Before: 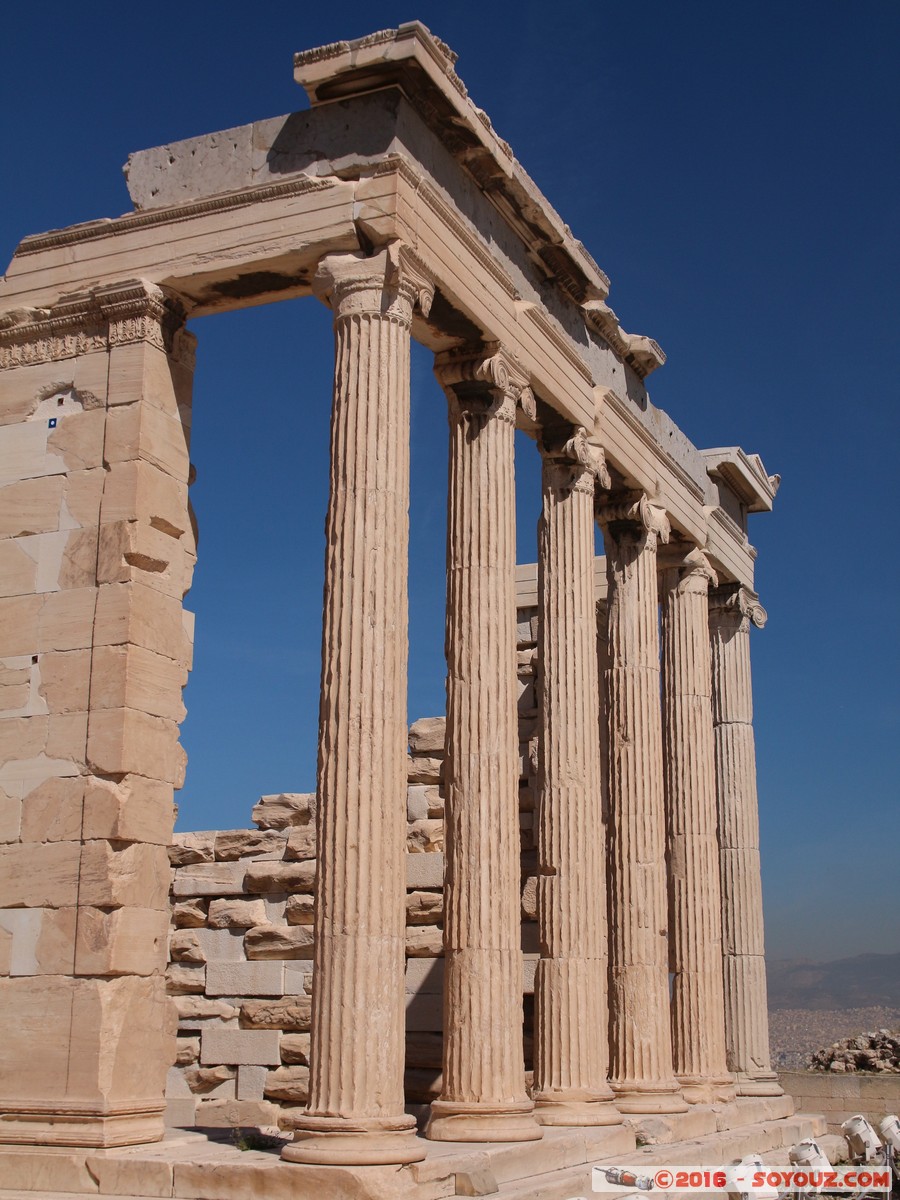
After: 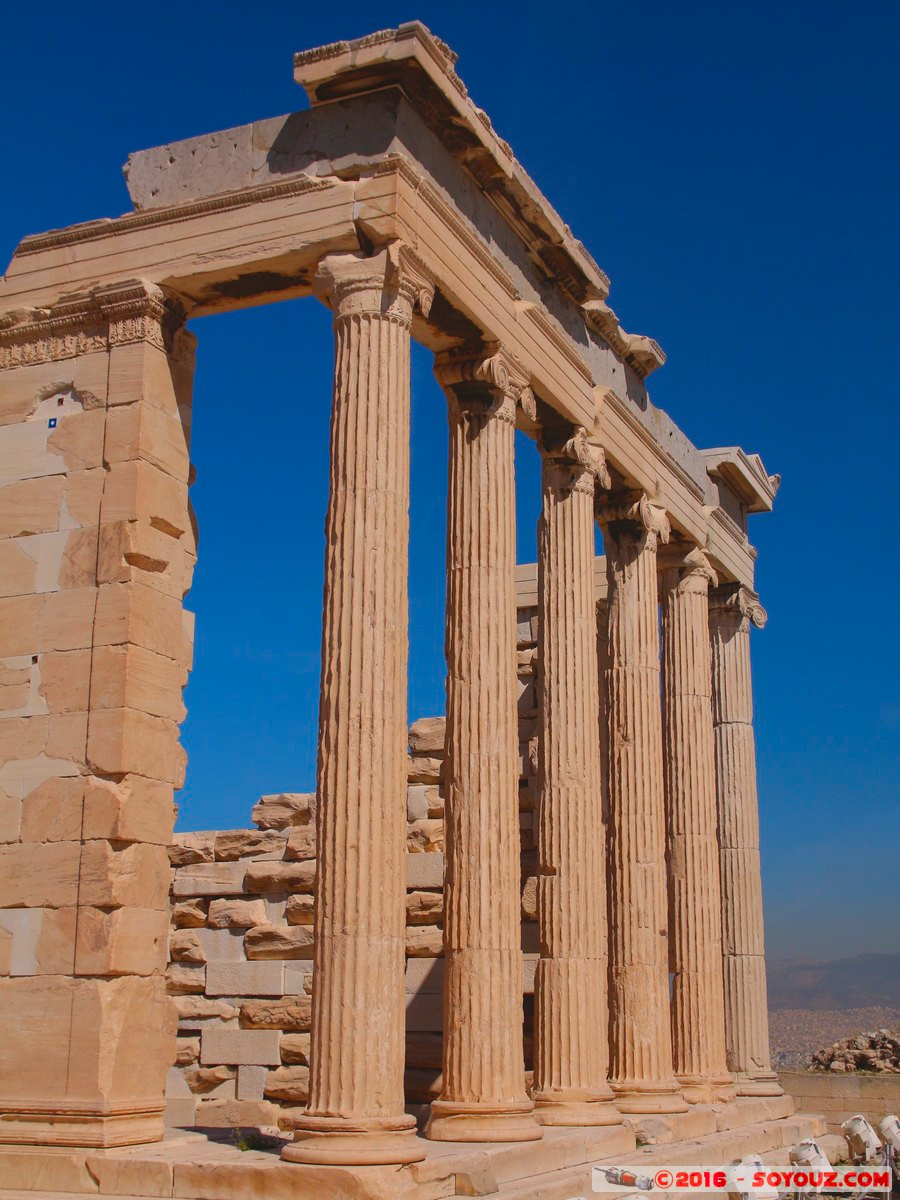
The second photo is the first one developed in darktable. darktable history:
lowpass: radius 0.1, contrast 0.85, saturation 1.1, unbound 0
contrast brightness saturation: brightness -0.02, saturation 0.35
